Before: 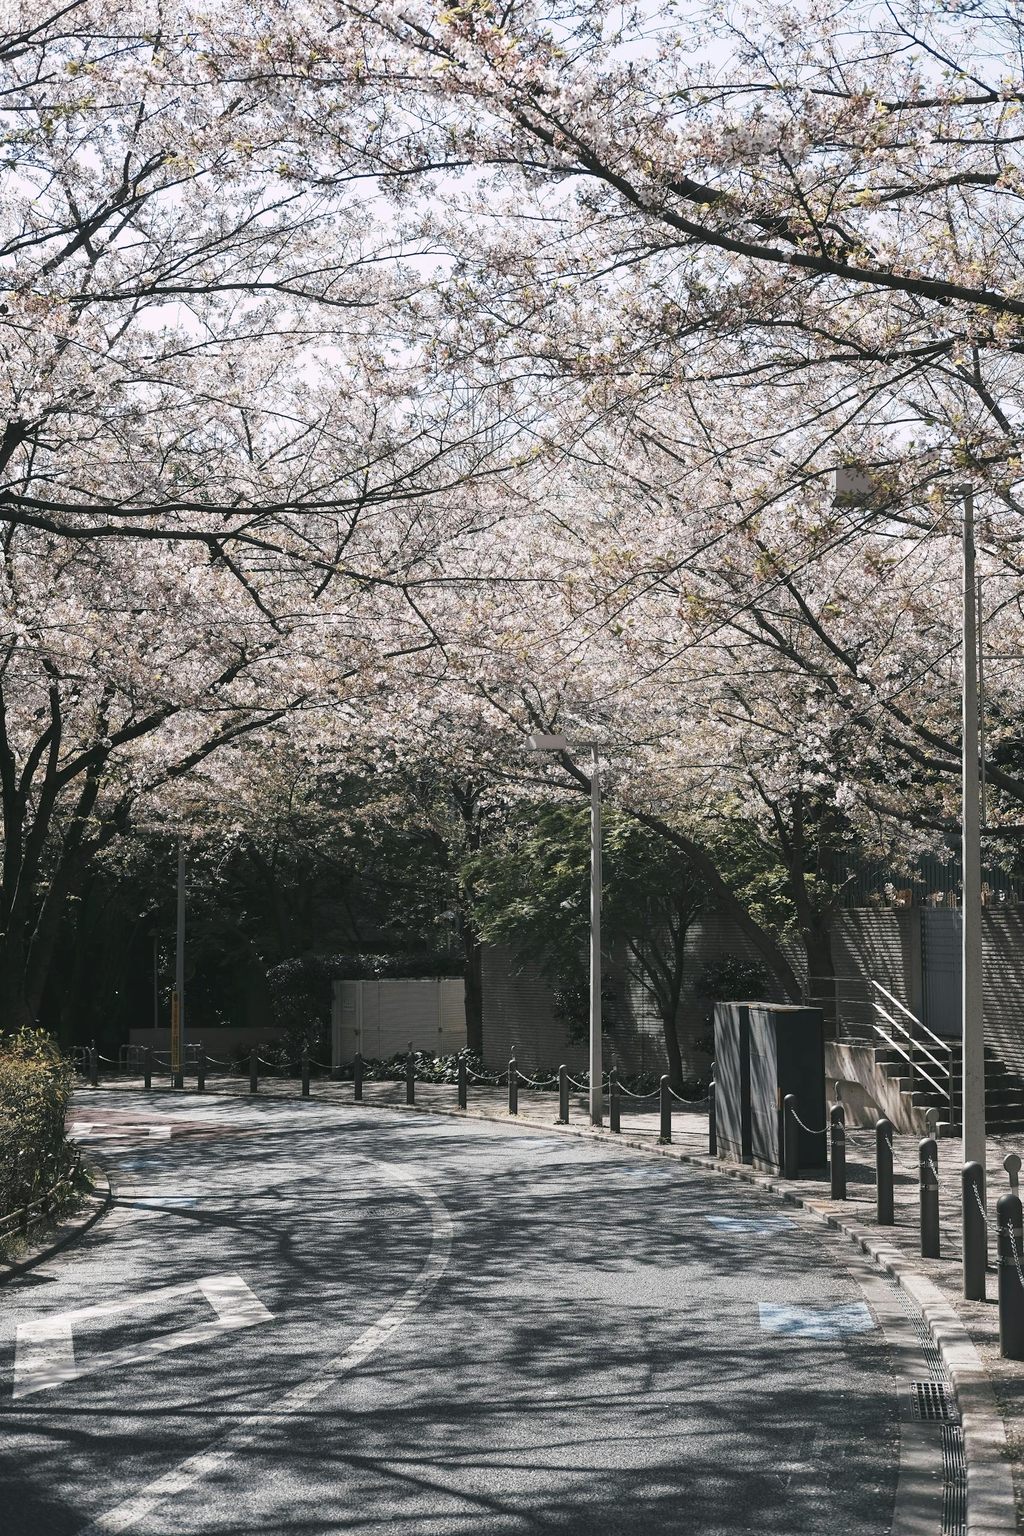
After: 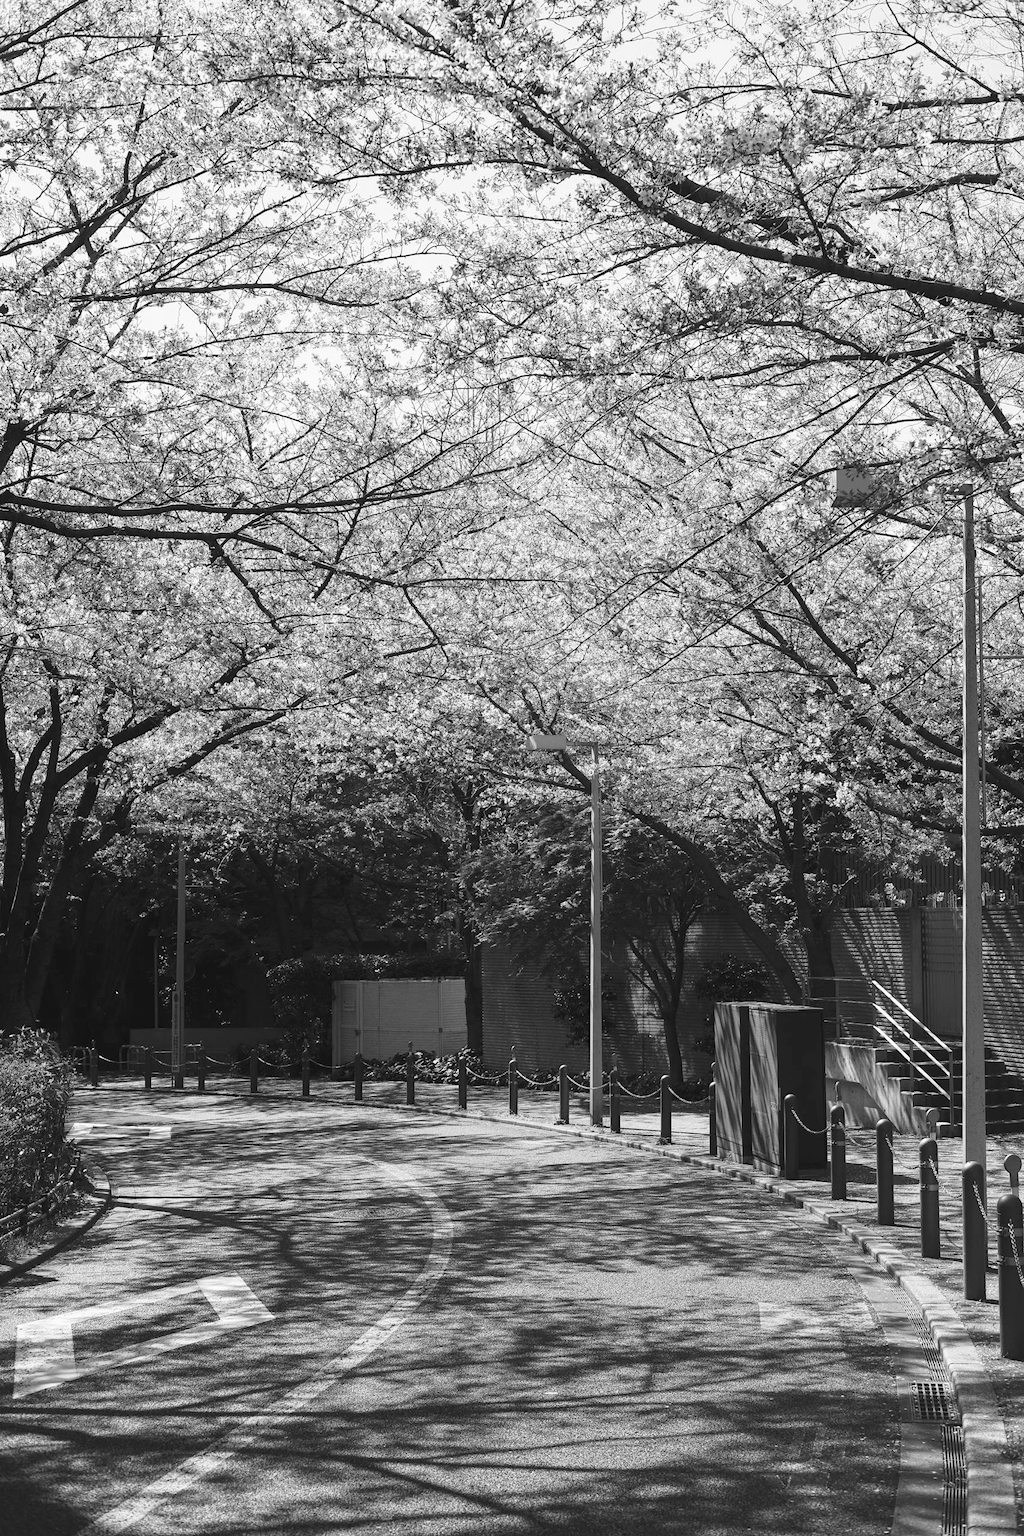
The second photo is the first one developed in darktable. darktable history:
monochrome: on, module defaults
local contrast: highlights 100%, shadows 100%, detail 120%, midtone range 0.2
